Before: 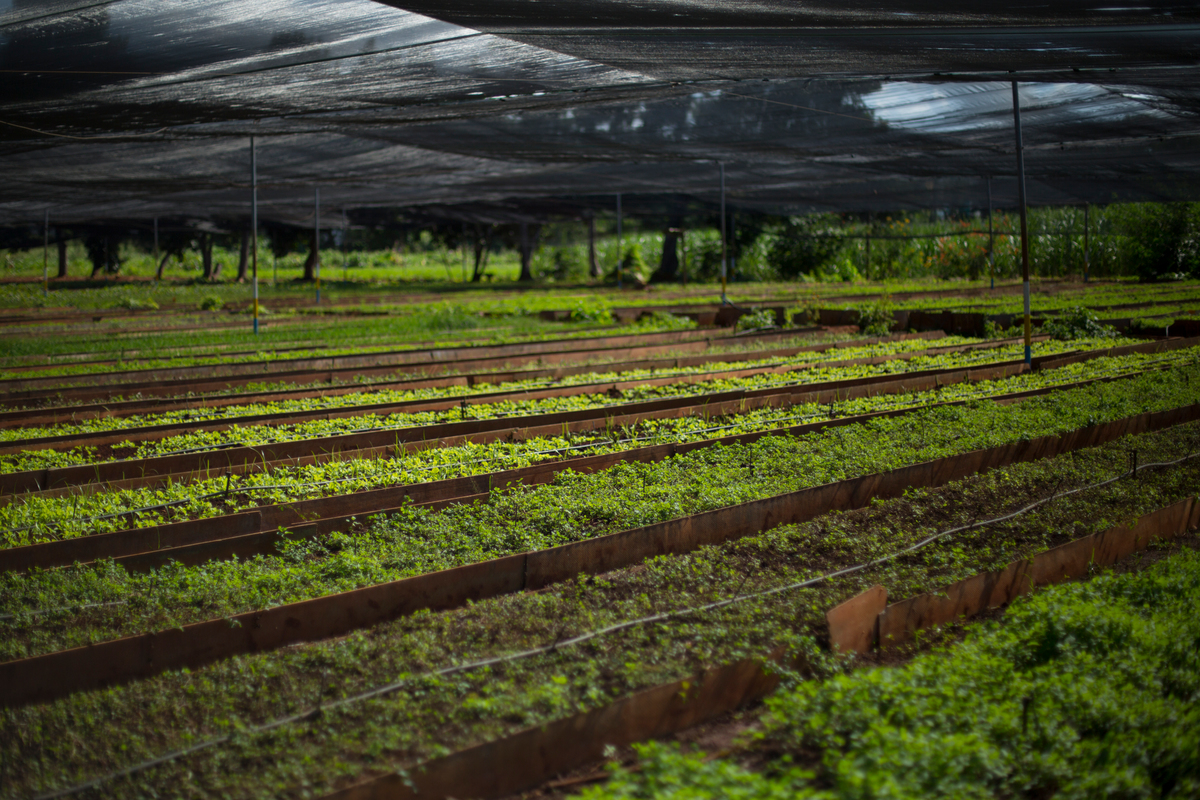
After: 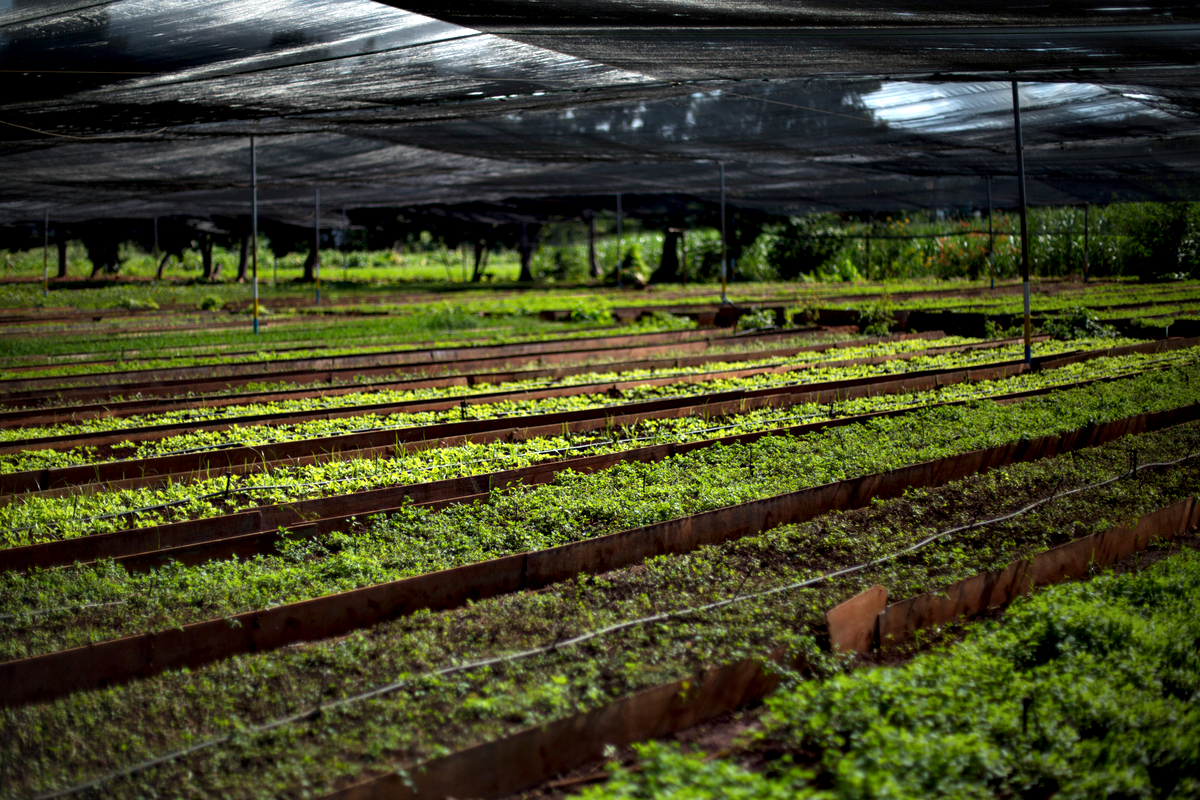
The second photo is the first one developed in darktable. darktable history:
contrast equalizer: y [[0.6 ×6], [0.55 ×6], [0 ×6], [0 ×6], [0 ×6]]
